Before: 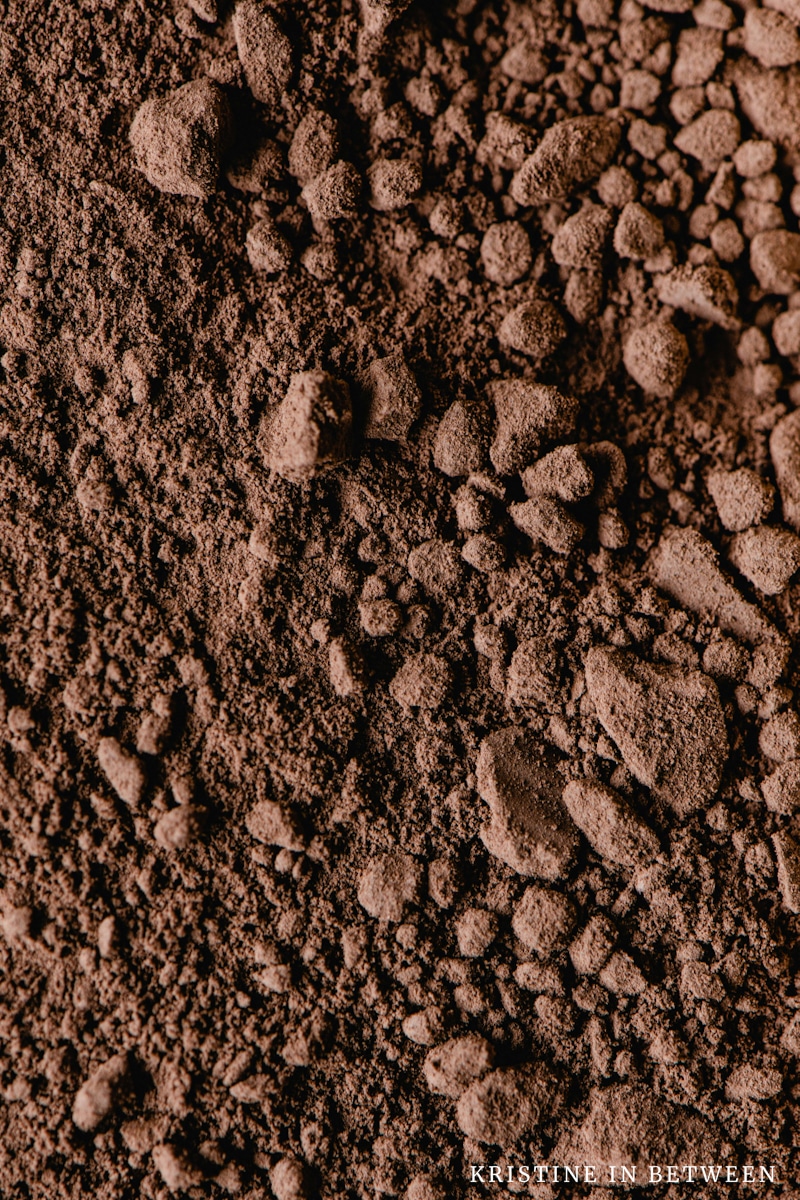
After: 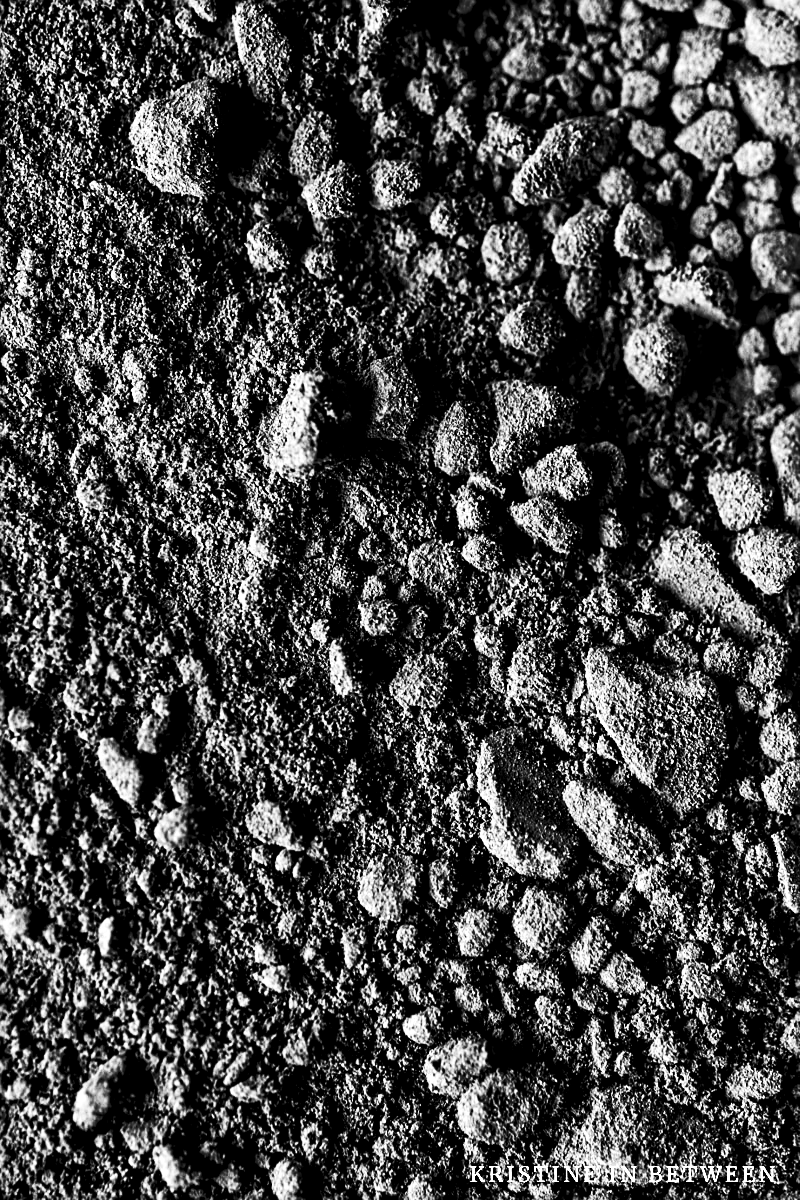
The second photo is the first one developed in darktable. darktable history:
exposure: compensate highlight preservation false
color balance rgb: shadows lift › luminance -7.7%, shadows lift › chroma 2.13%, shadows lift › hue 165.27°, power › luminance -7.77%, power › chroma 1.1%, power › hue 215.88°, highlights gain › luminance 15.15%, highlights gain › chroma 7%, highlights gain › hue 125.57°, global offset › luminance -0.33%, global offset › chroma 0.11%, global offset › hue 165.27°, perceptual saturation grading › global saturation 24.42%, perceptual saturation grading › highlights -24.42%, perceptual saturation grading › mid-tones 24.42%, perceptual saturation grading › shadows 40%, perceptual brilliance grading › global brilliance -5%, perceptual brilliance grading › highlights 24.42%, perceptual brilliance grading › mid-tones 7%, perceptual brilliance grading › shadows -5%
local contrast: highlights 100%, shadows 100%, detail 120%, midtone range 0.2
tone equalizer: -8 EV -0.417 EV, -7 EV -0.389 EV, -6 EV -0.333 EV, -5 EV -0.222 EV, -3 EV 0.222 EV, -2 EV 0.333 EV, -1 EV 0.389 EV, +0 EV 0.417 EV, edges refinement/feathering 500, mask exposure compensation -1.57 EV, preserve details no
monochrome: on, module defaults
contrast brightness saturation: contrast 0.26, brightness 0.02, saturation 0.87
sharpen: on, module defaults
white balance: red 0.98, blue 1.034
